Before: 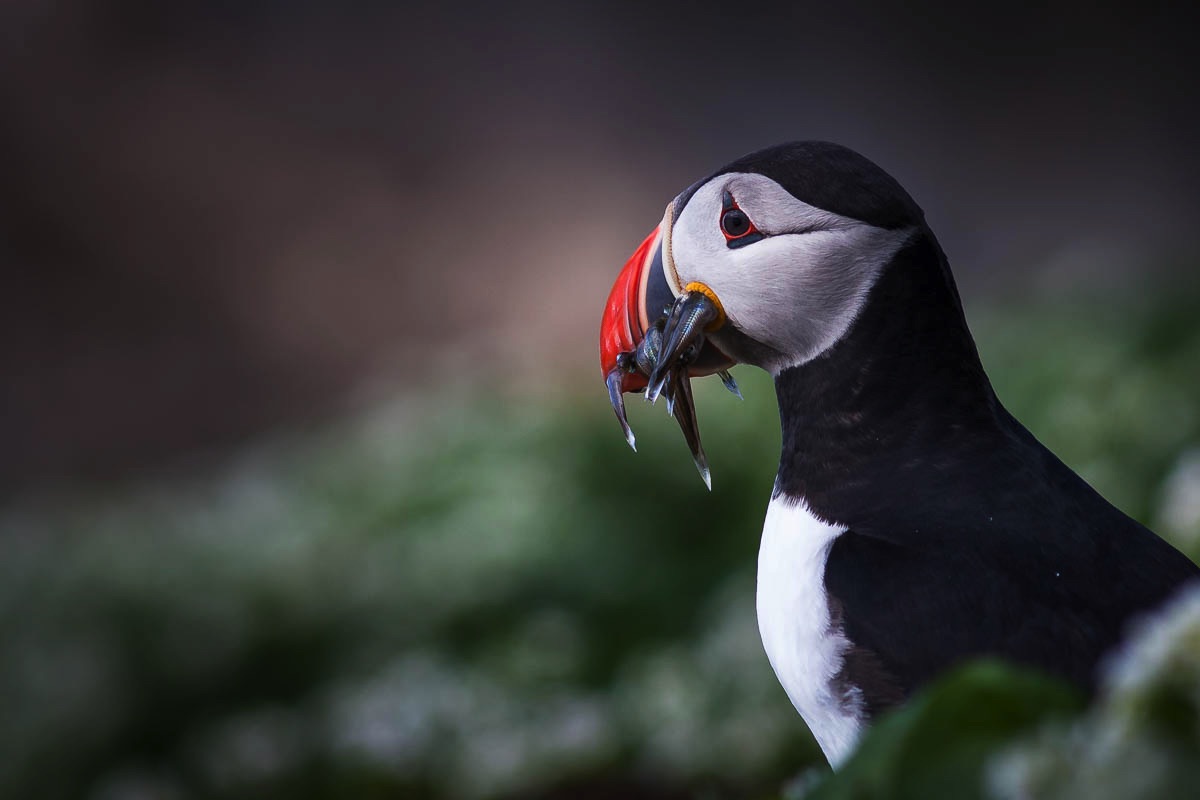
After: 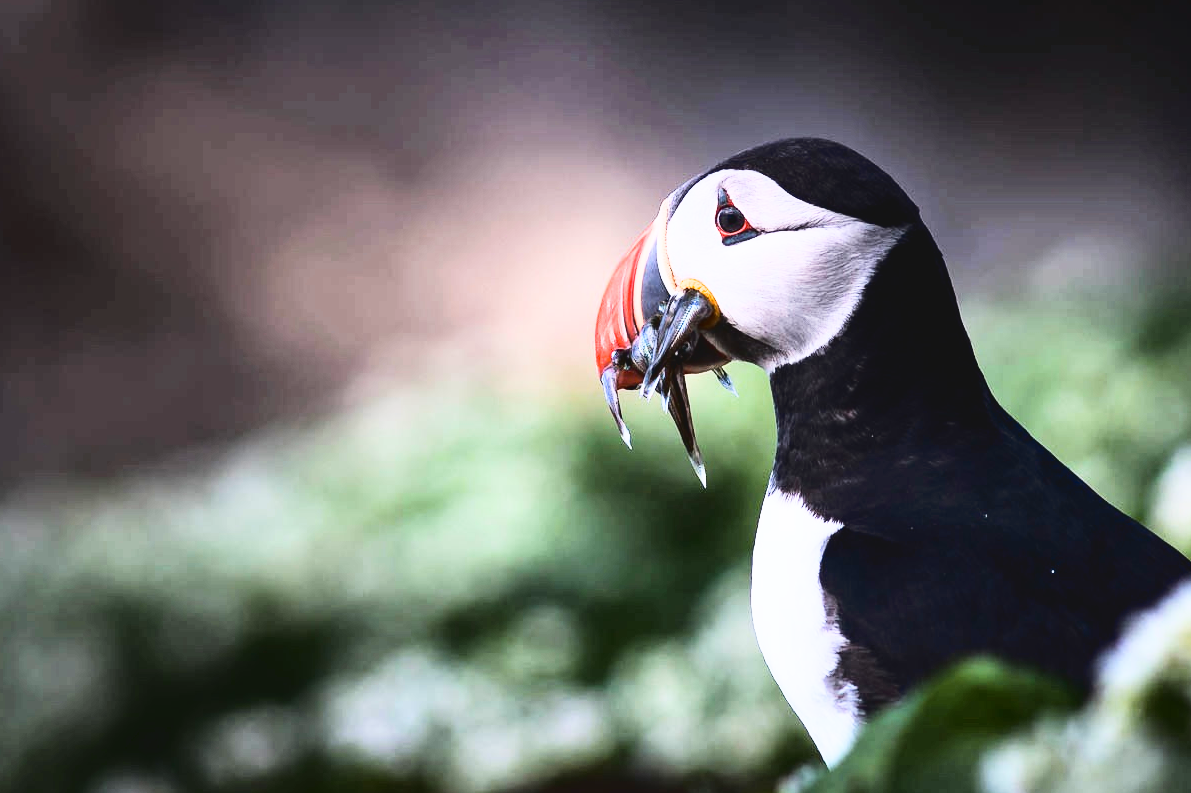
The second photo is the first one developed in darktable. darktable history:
exposure: black level correction 0, exposure 1.2 EV, compensate exposure bias true, compensate highlight preservation false
tone curve: curves: ch0 [(0, 0.058) (0.198, 0.188) (0.512, 0.582) (0.625, 0.754) (0.81, 0.934) (1, 1)], color space Lab, linked channels, preserve colors none
crop: left 0.434%, top 0.485%, right 0.244%, bottom 0.386%
filmic rgb: black relative exposure -5 EV, hardness 2.88, contrast 1.3, highlights saturation mix -30%
